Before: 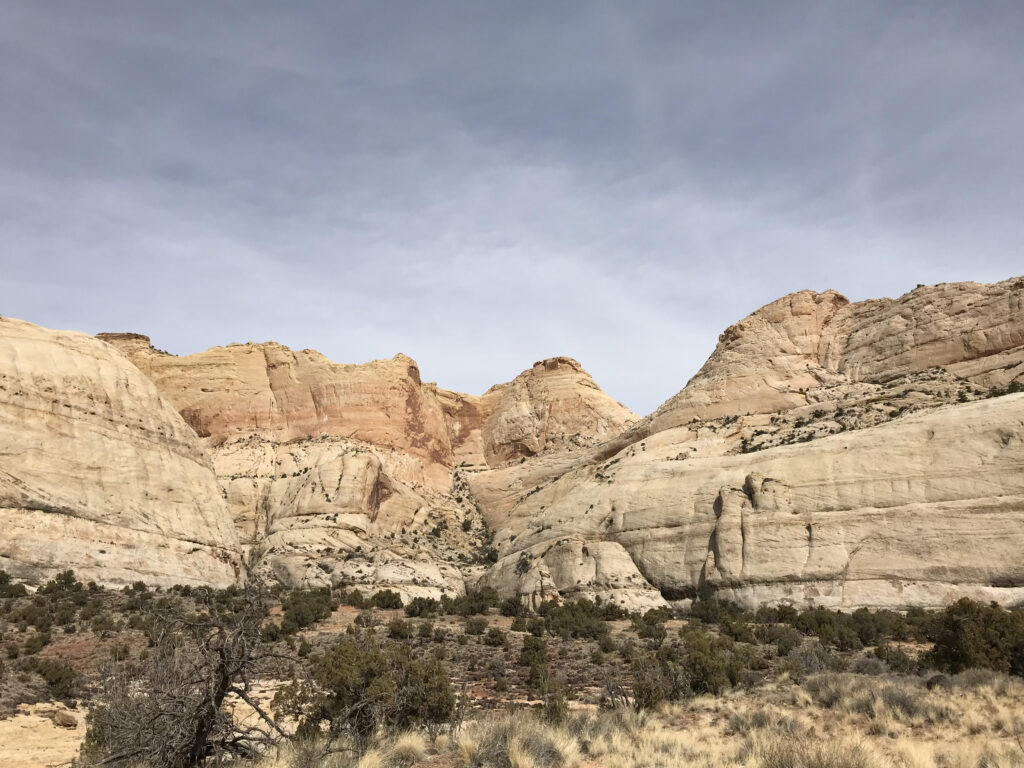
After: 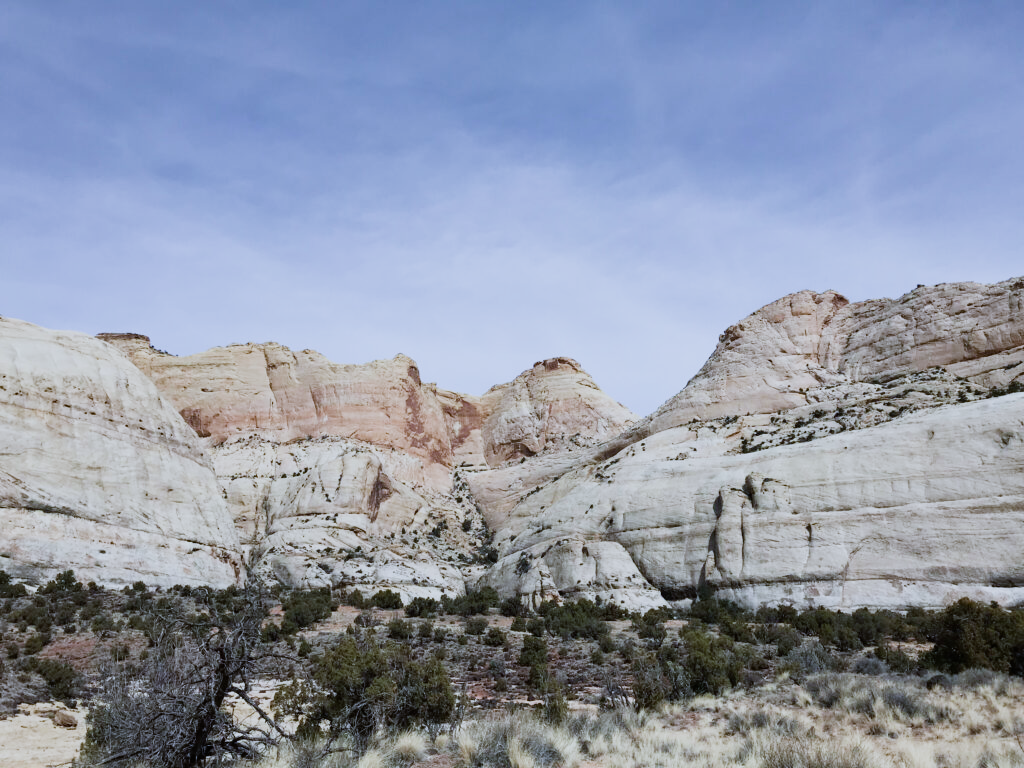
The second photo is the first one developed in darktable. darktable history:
white balance: red 0.871, blue 1.249
sigmoid: on, module defaults
contrast brightness saturation: saturation -0.05
